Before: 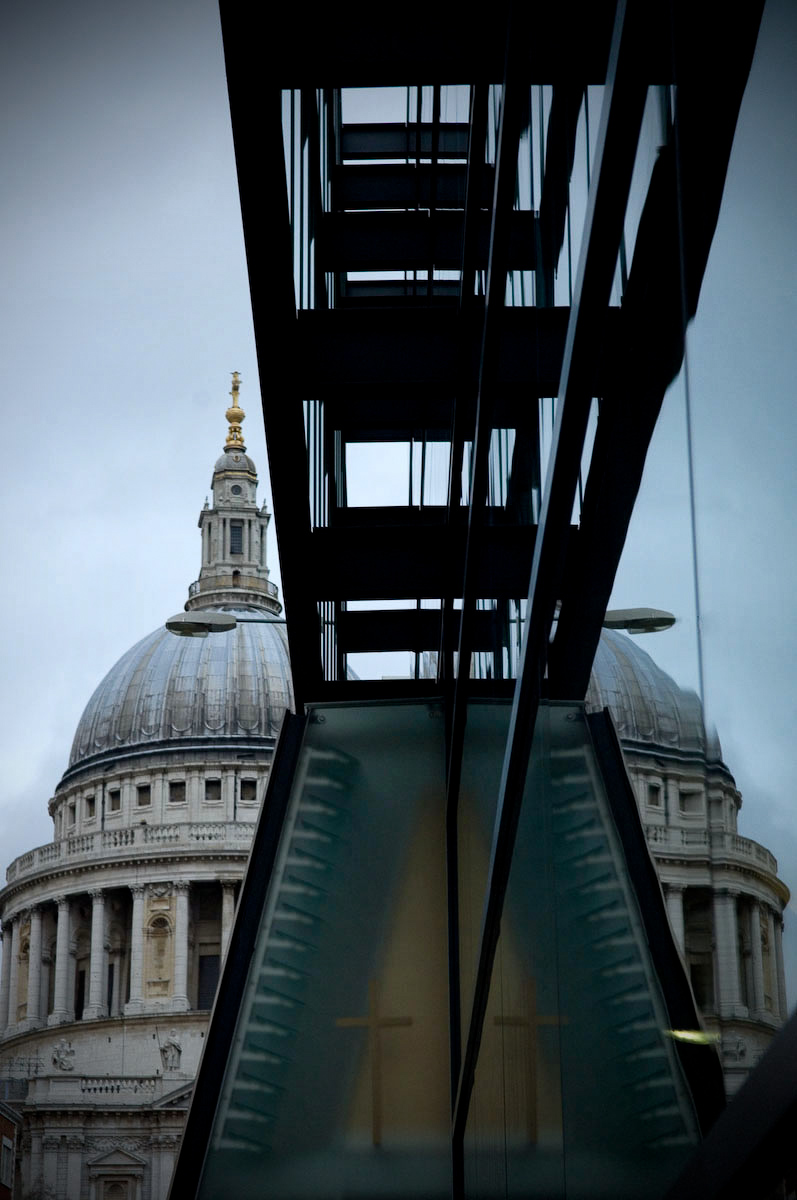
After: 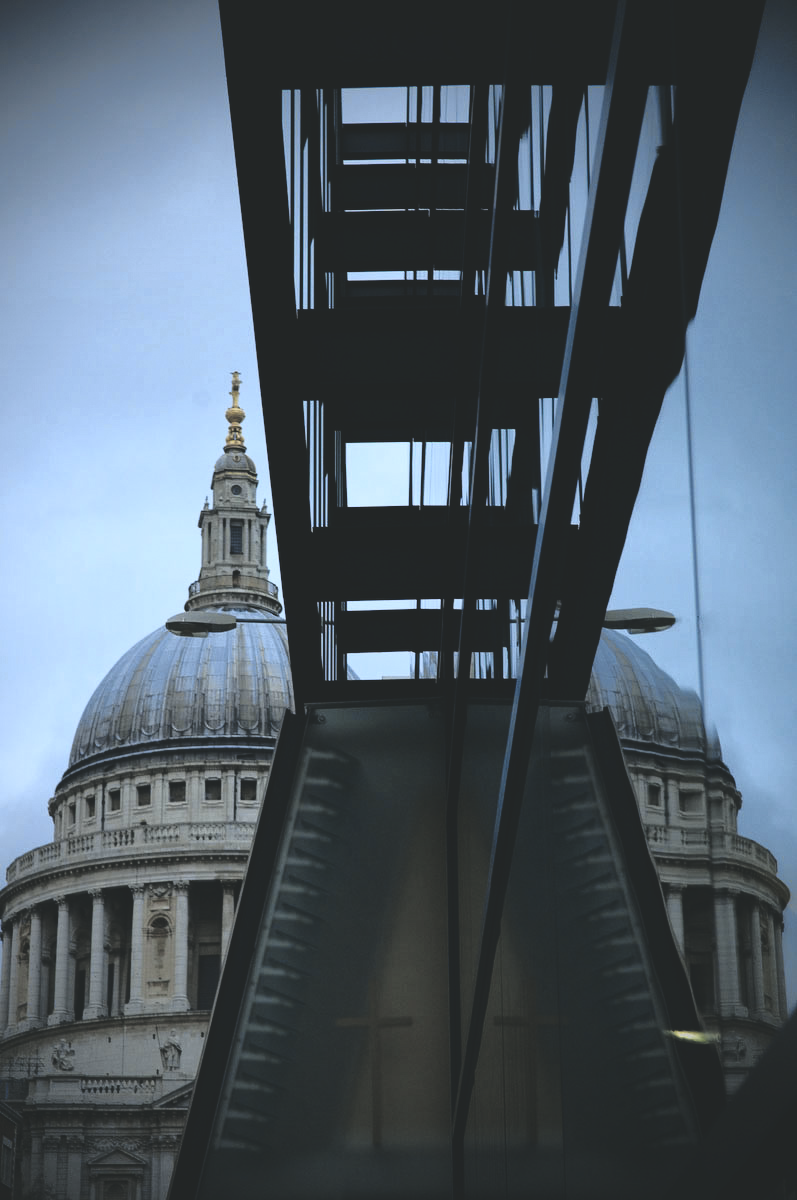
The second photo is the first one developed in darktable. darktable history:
tone curve: curves: ch0 [(0.014, 0.013) (0.088, 0.043) (0.208, 0.176) (0.257, 0.267) (0.406, 0.483) (0.489, 0.556) (0.667, 0.73) (0.793, 0.851) (0.994, 0.974)]; ch1 [(0, 0) (0.161, 0.092) (0.35, 0.33) (0.392, 0.392) (0.457, 0.467) (0.505, 0.497) (0.537, 0.518) (0.553, 0.53) (0.58, 0.567) (0.739, 0.697) (1, 1)]; ch2 [(0, 0) (0.346, 0.362) (0.448, 0.419) (0.502, 0.499) (0.533, 0.517) (0.556, 0.533) (0.629, 0.619) (0.717, 0.678) (1, 1)], color space Lab, independent channels, preserve colors none
rgb curve: curves: ch0 [(0, 0.186) (0.314, 0.284) (0.775, 0.708) (1, 1)], compensate middle gray true, preserve colors none
